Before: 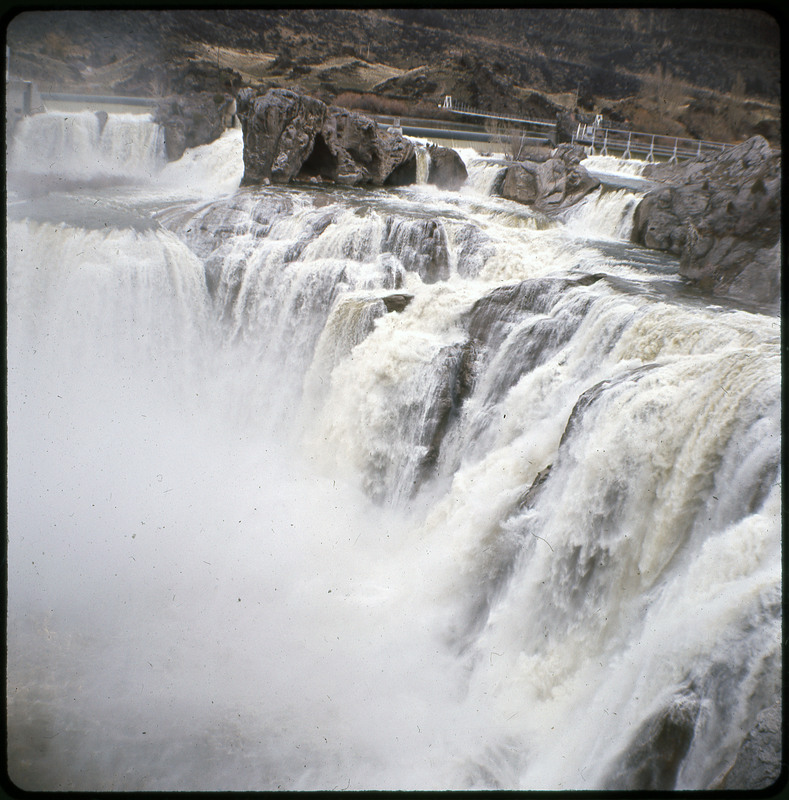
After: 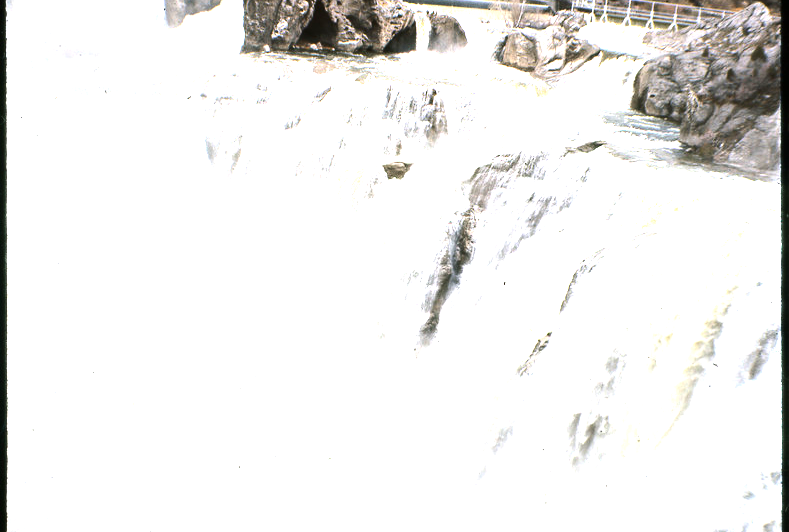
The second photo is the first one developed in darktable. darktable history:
exposure: black level correction 0, exposure 1.015 EV, compensate exposure bias true, compensate highlight preservation false
crop: top 16.727%, bottom 16.727%
tone equalizer: -8 EV -1.08 EV, -7 EV -1.01 EV, -6 EV -0.867 EV, -5 EV -0.578 EV, -3 EV 0.578 EV, -2 EV 0.867 EV, -1 EV 1.01 EV, +0 EV 1.08 EV, edges refinement/feathering 500, mask exposure compensation -1.57 EV, preserve details no
contrast brightness saturation: contrast 0.09, saturation 0.28
